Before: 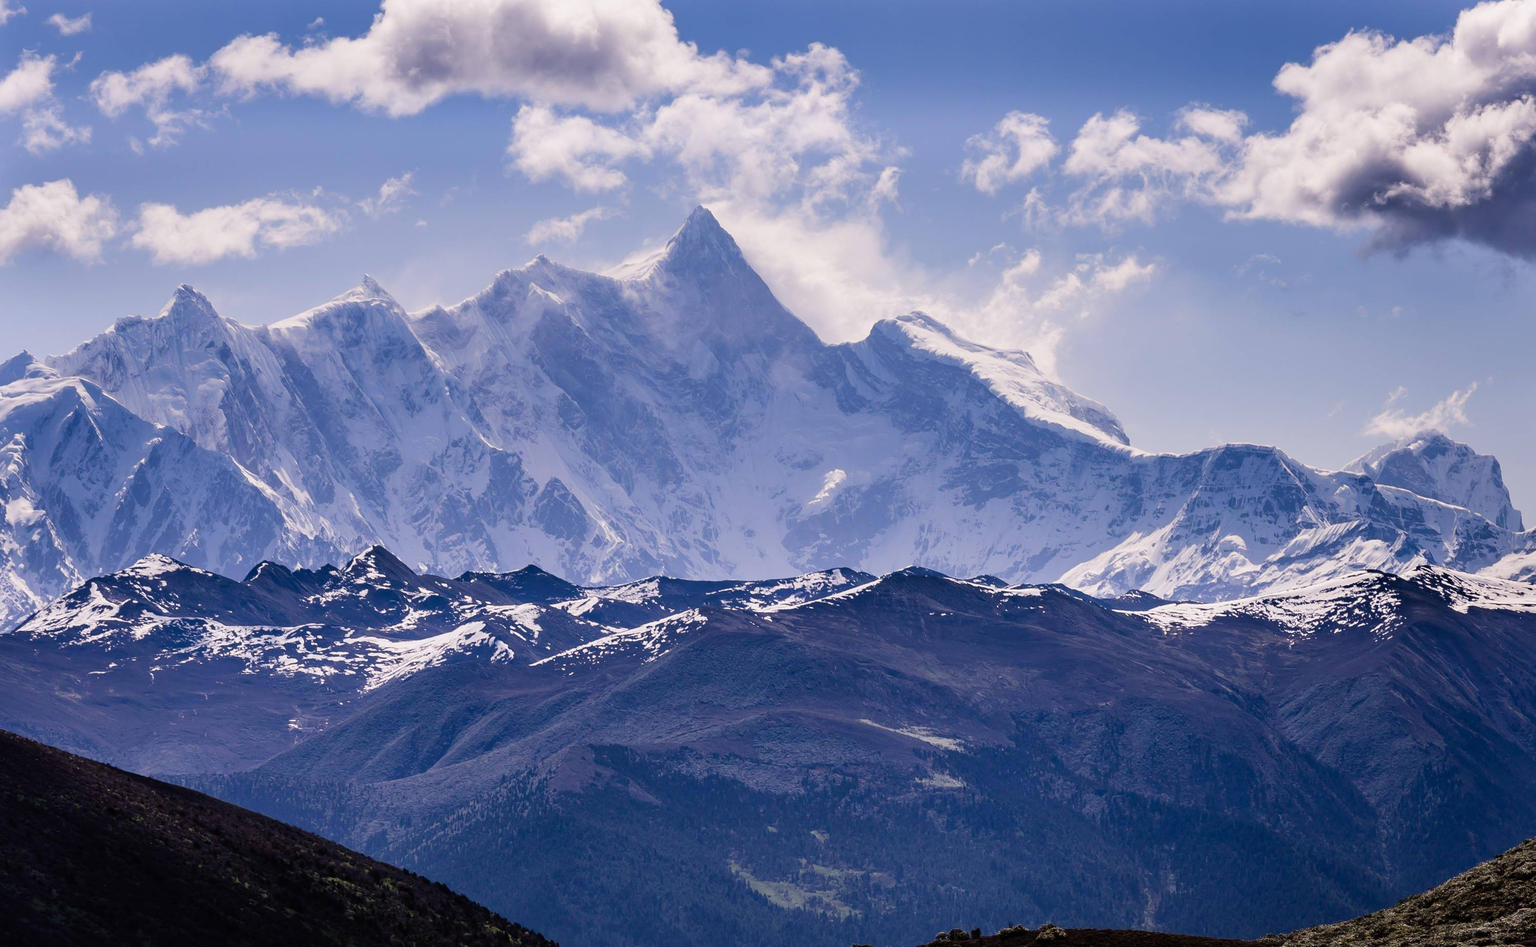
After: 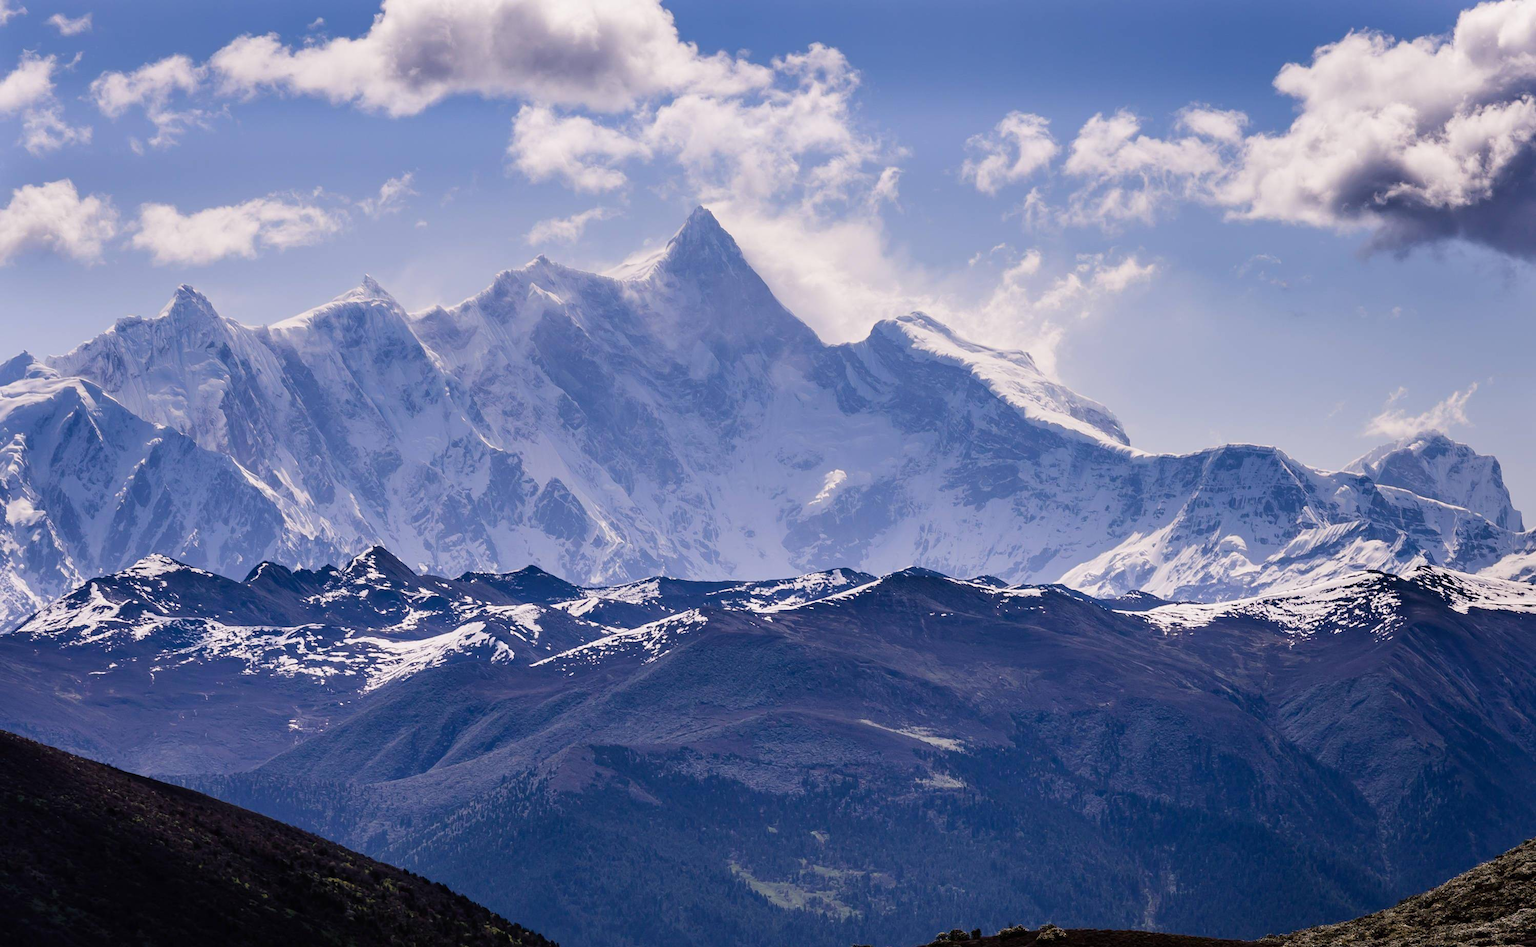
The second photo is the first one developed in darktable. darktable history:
color zones: curves: ch2 [(0, 0.5) (0.084, 0.497) (0.323, 0.335) (0.4, 0.497) (1, 0.5)]
